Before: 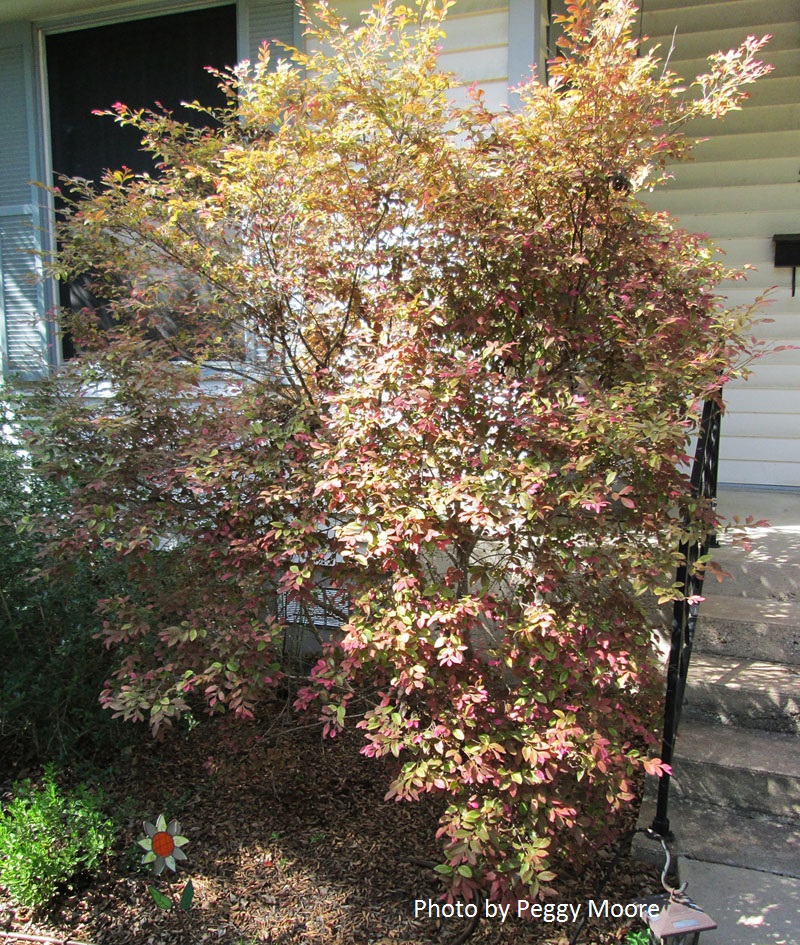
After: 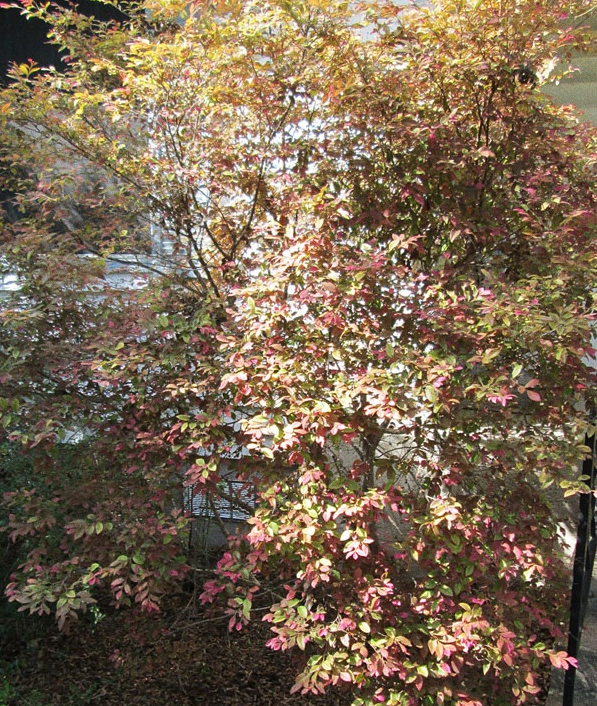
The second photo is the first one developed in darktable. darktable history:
crop and rotate: left 11.831%, top 11.346%, right 13.429%, bottom 13.899%
grain: coarseness 0.09 ISO
